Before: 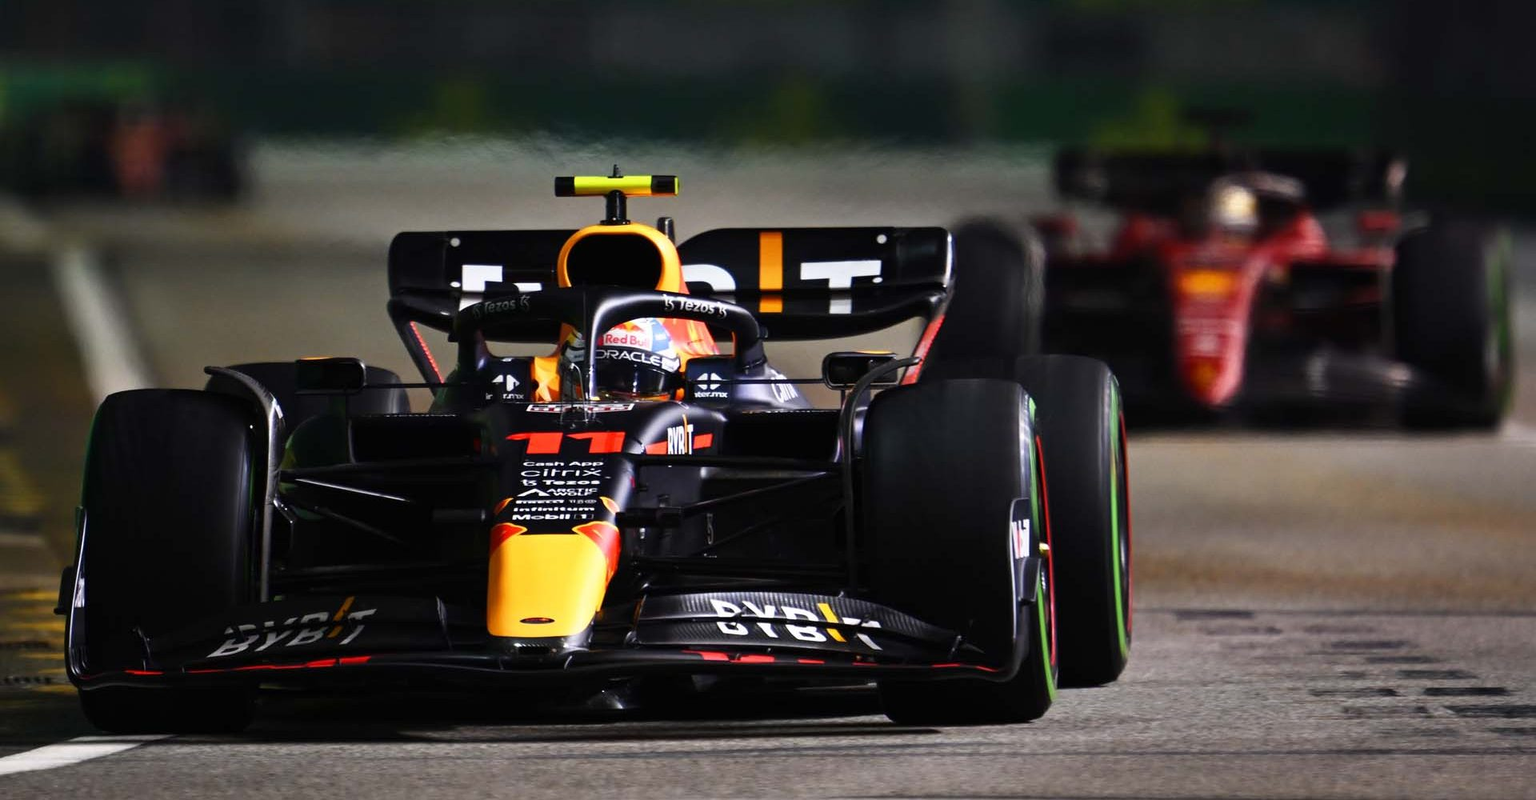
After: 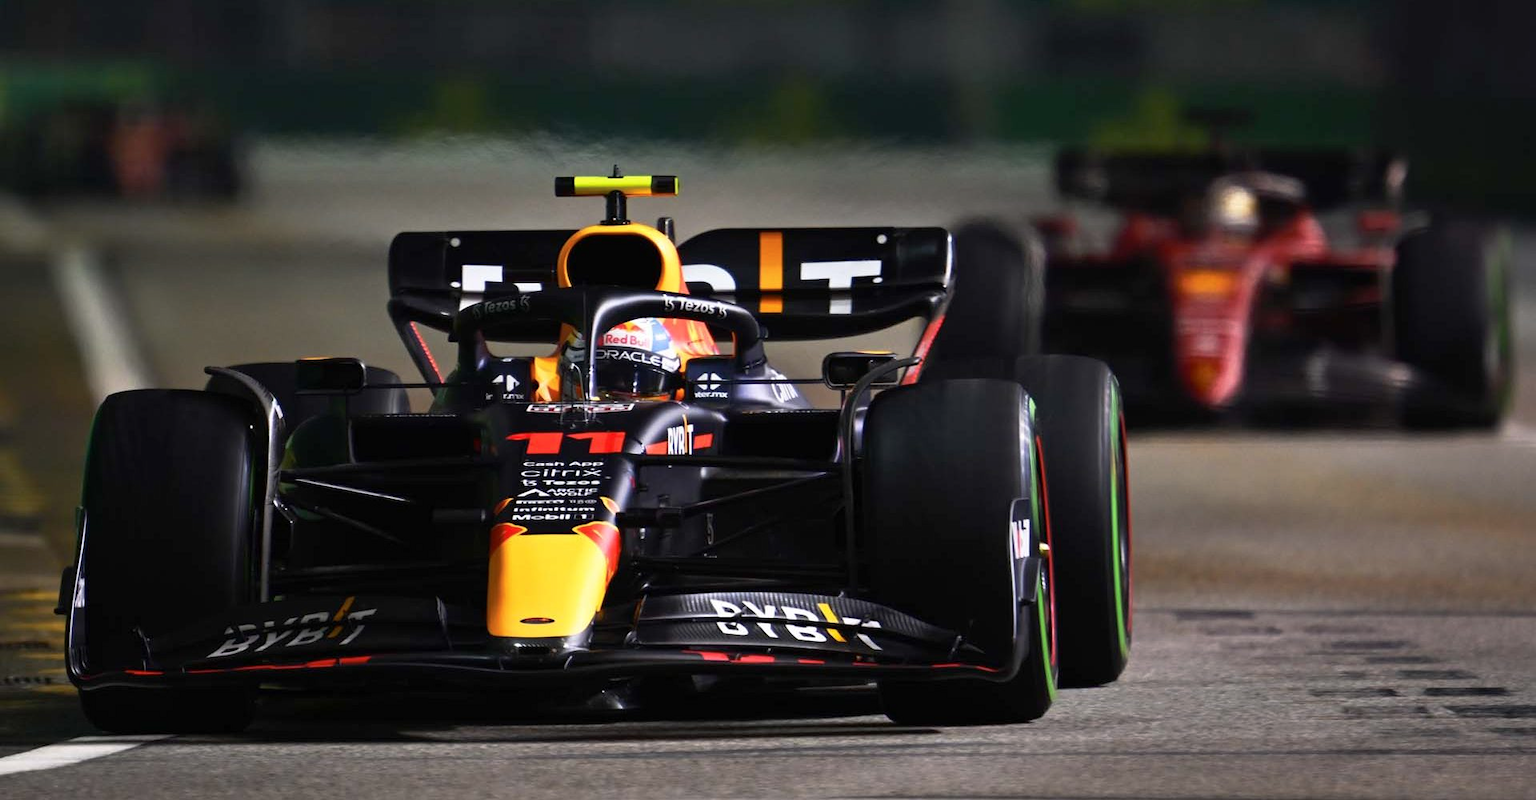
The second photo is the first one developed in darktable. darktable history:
tone curve: curves: ch0 [(0, 0) (0.15, 0.17) (0.452, 0.437) (0.611, 0.588) (0.751, 0.749) (1, 1)]; ch1 [(0, 0) (0.325, 0.327) (0.412, 0.45) (0.453, 0.484) (0.5, 0.501) (0.541, 0.55) (0.617, 0.612) (0.695, 0.697) (1, 1)]; ch2 [(0, 0) (0.386, 0.397) (0.452, 0.459) (0.505, 0.498) (0.524, 0.547) (0.574, 0.566) (0.633, 0.641) (1, 1)], preserve colors none
